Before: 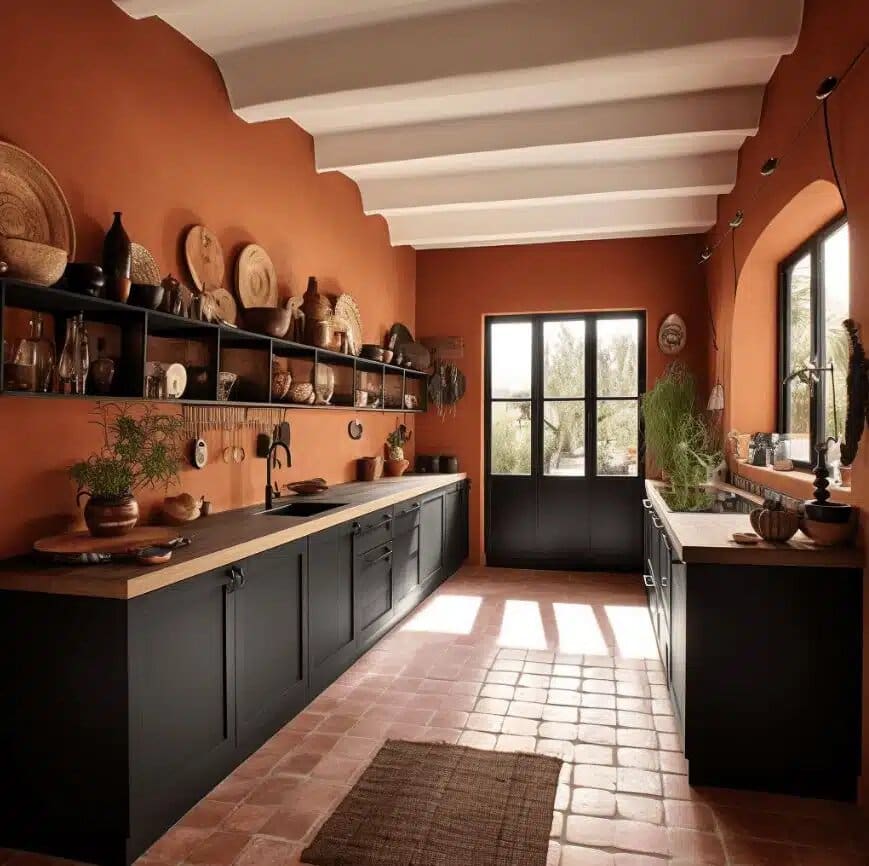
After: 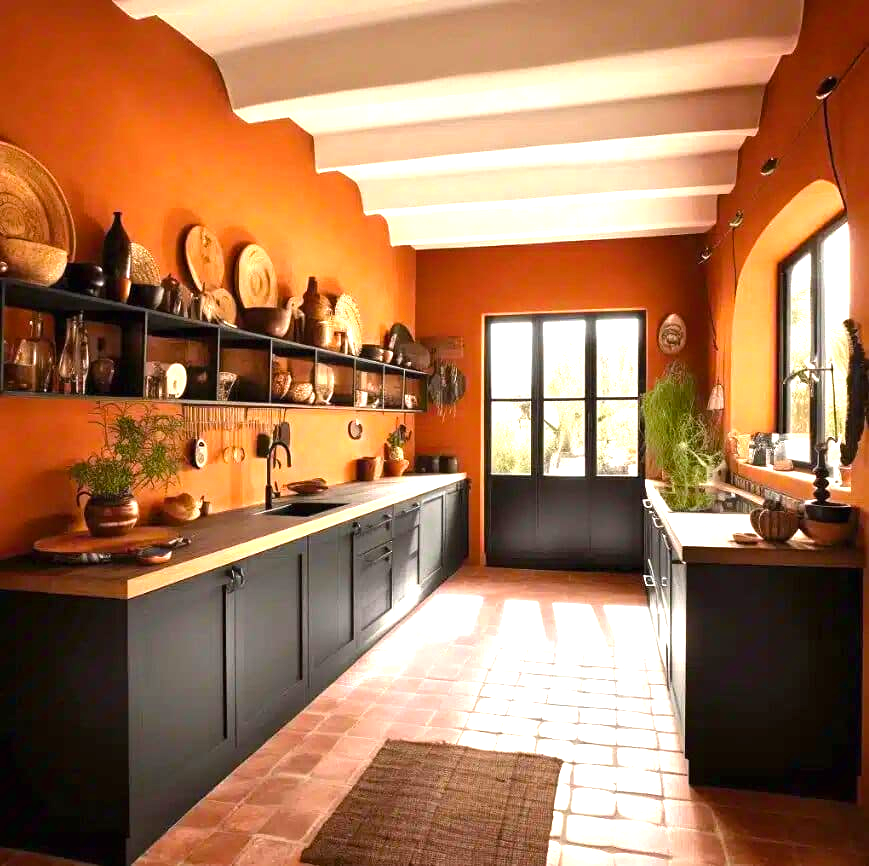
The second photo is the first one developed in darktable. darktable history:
exposure: black level correction 0, exposure 1.2 EV, compensate highlight preservation false
color balance rgb: perceptual saturation grading › global saturation 20%, global vibrance 20%
